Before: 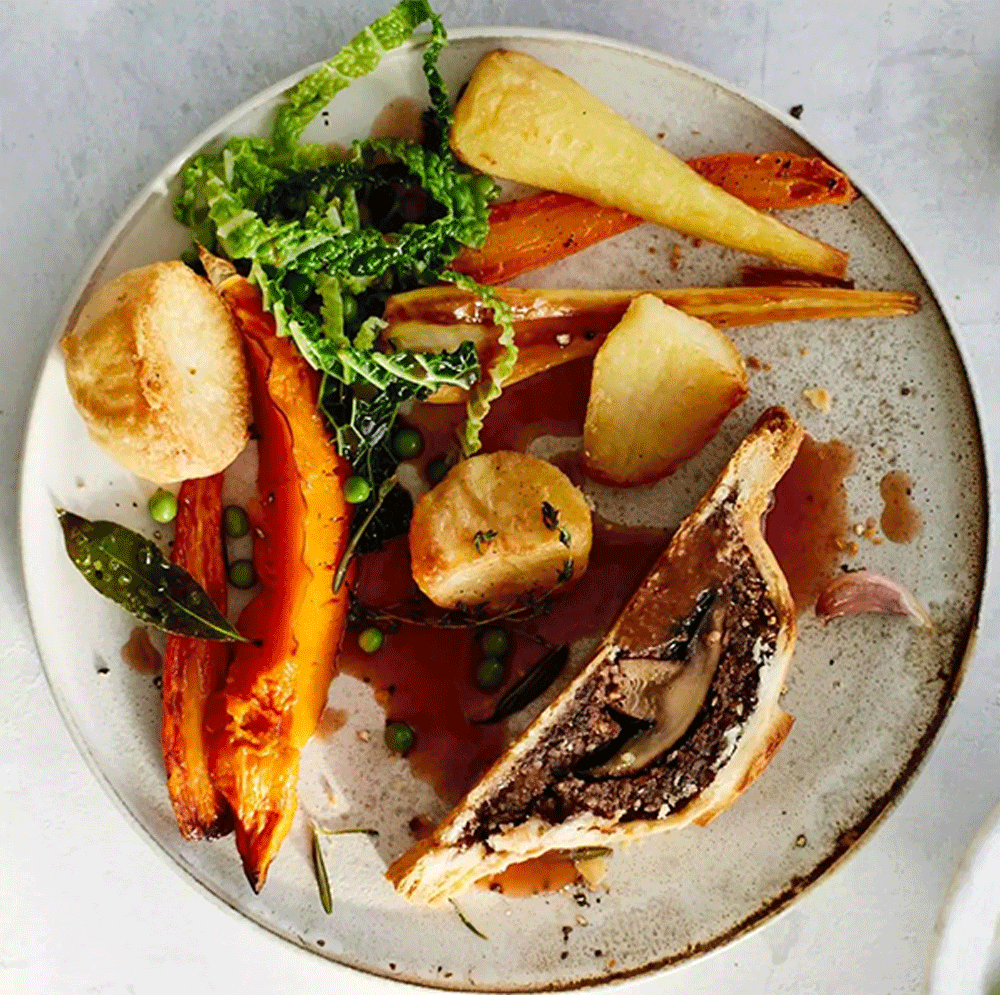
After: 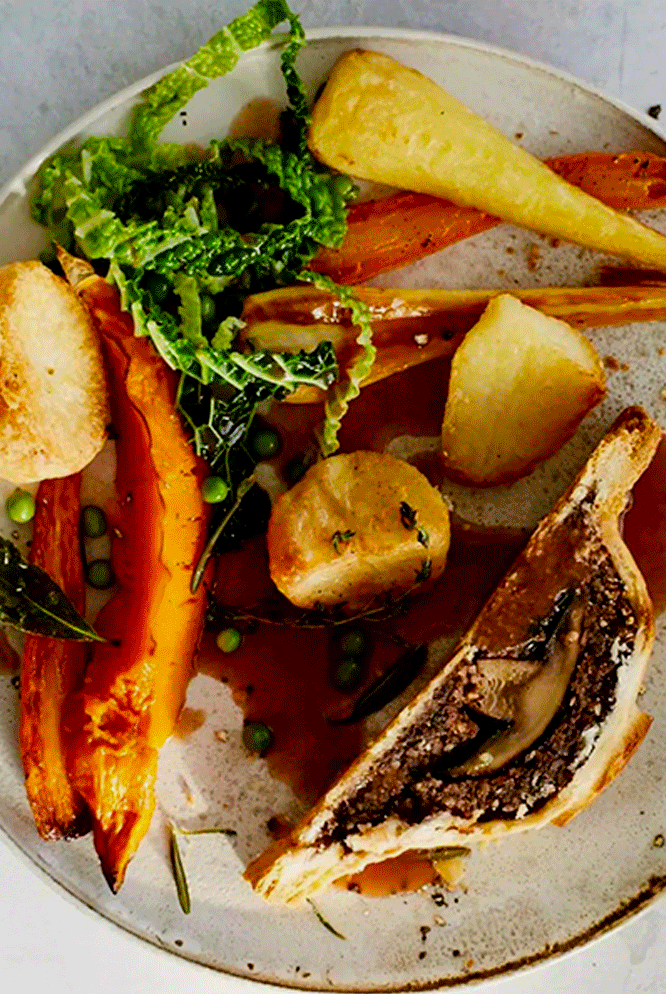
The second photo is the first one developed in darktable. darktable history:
color balance rgb: linear chroma grading › shadows -8%, linear chroma grading › global chroma 10%, perceptual saturation grading › global saturation 2%, perceptual saturation grading › highlights -2%, perceptual saturation grading › mid-tones 4%, perceptual saturation grading › shadows 8%, perceptual brilliance grading › global brilliance 2%, perceptual brilliance grading › highlights -4%, global vibrance 16%, saturation formula JzAzBz (2021)
exposure: black level correction 0.009, exposure -0.159 EV, compensate highlight preservation false
crop and rotate: left 14.292%, right 19.041%
